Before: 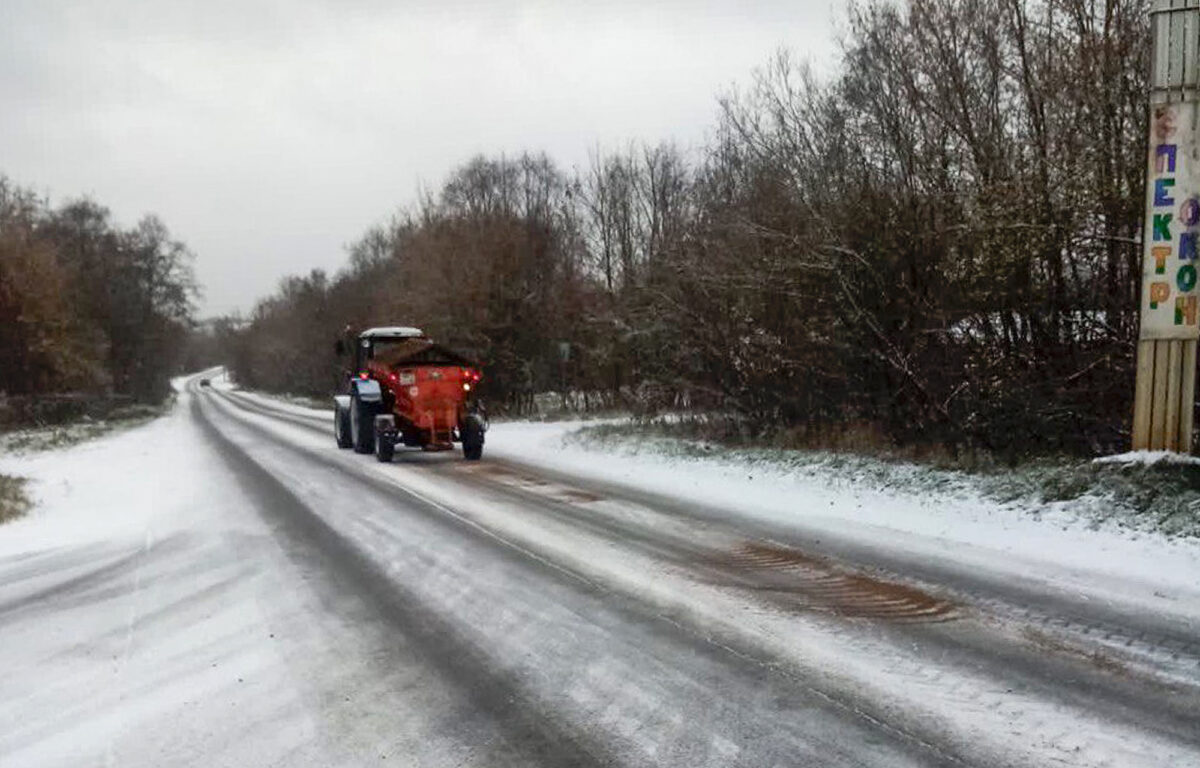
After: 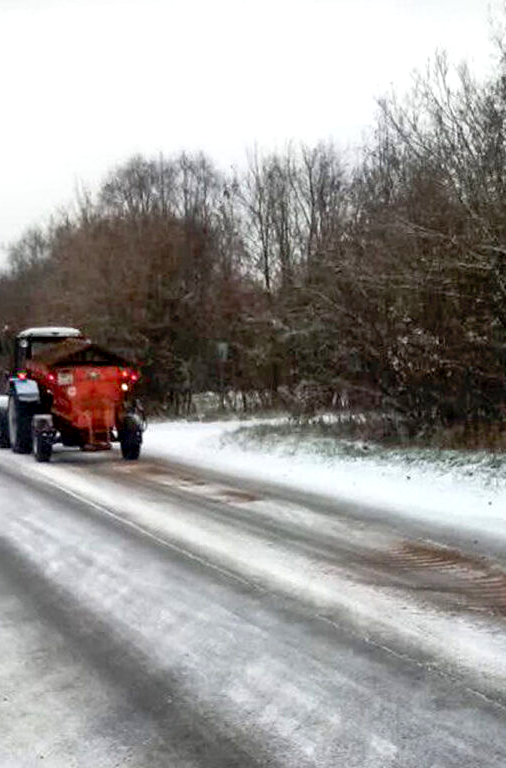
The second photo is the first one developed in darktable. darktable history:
crop: left 28.583%, right 29.231%
exposure: black level correction 0.005, exposure 0.417 EV, compensate highlight preservation false
